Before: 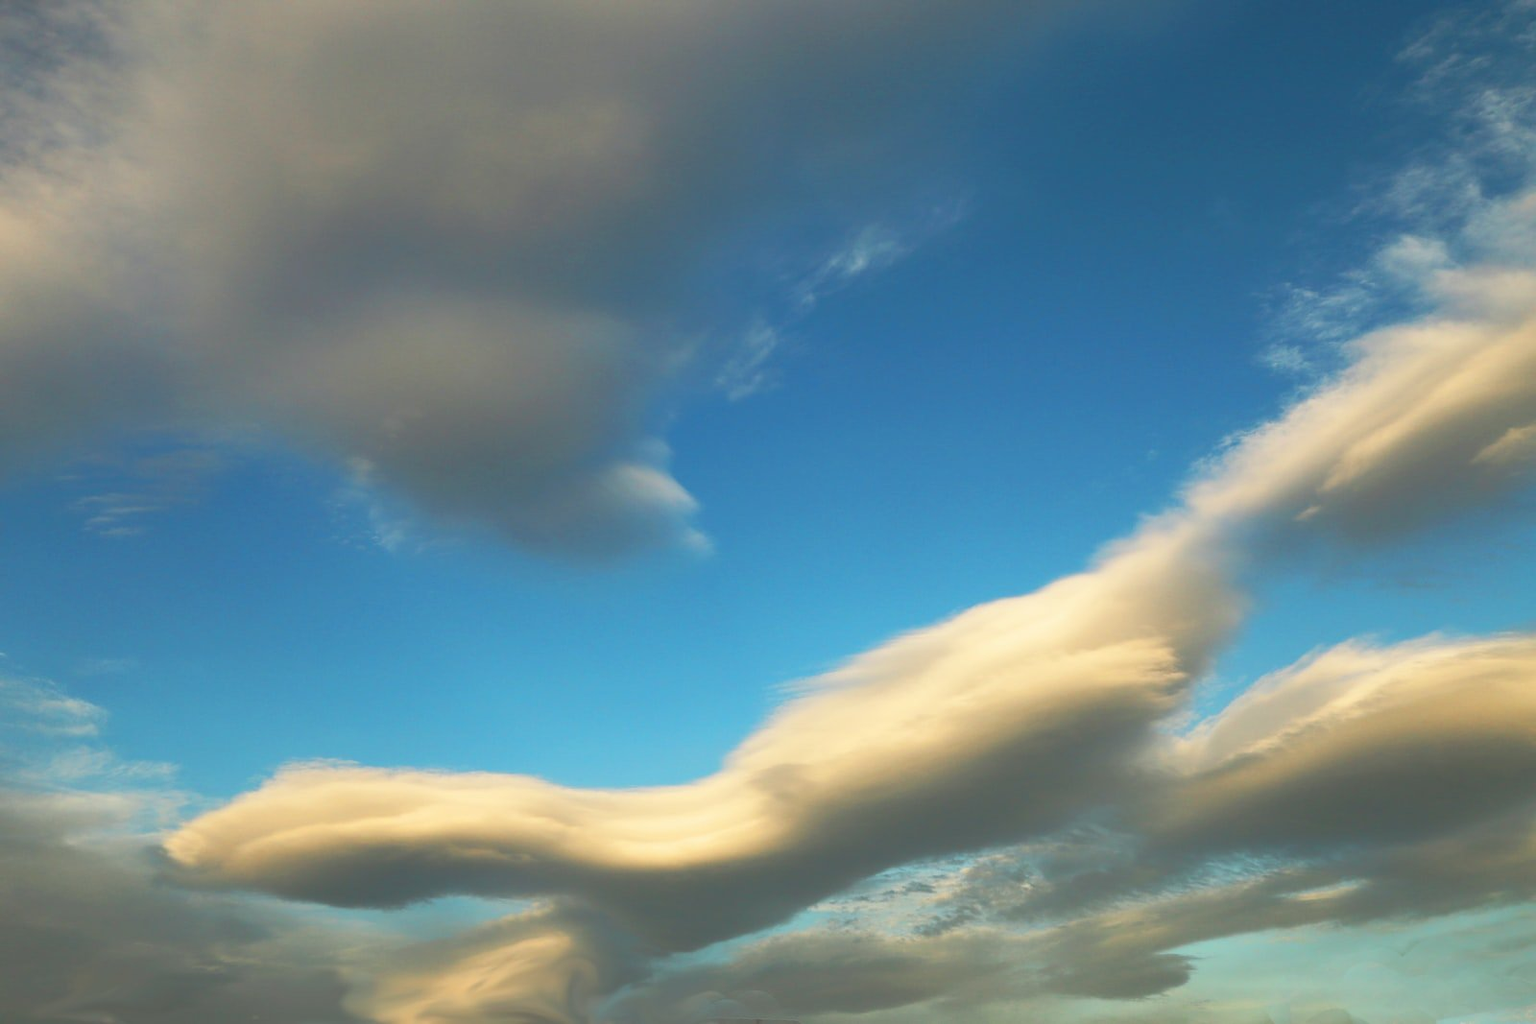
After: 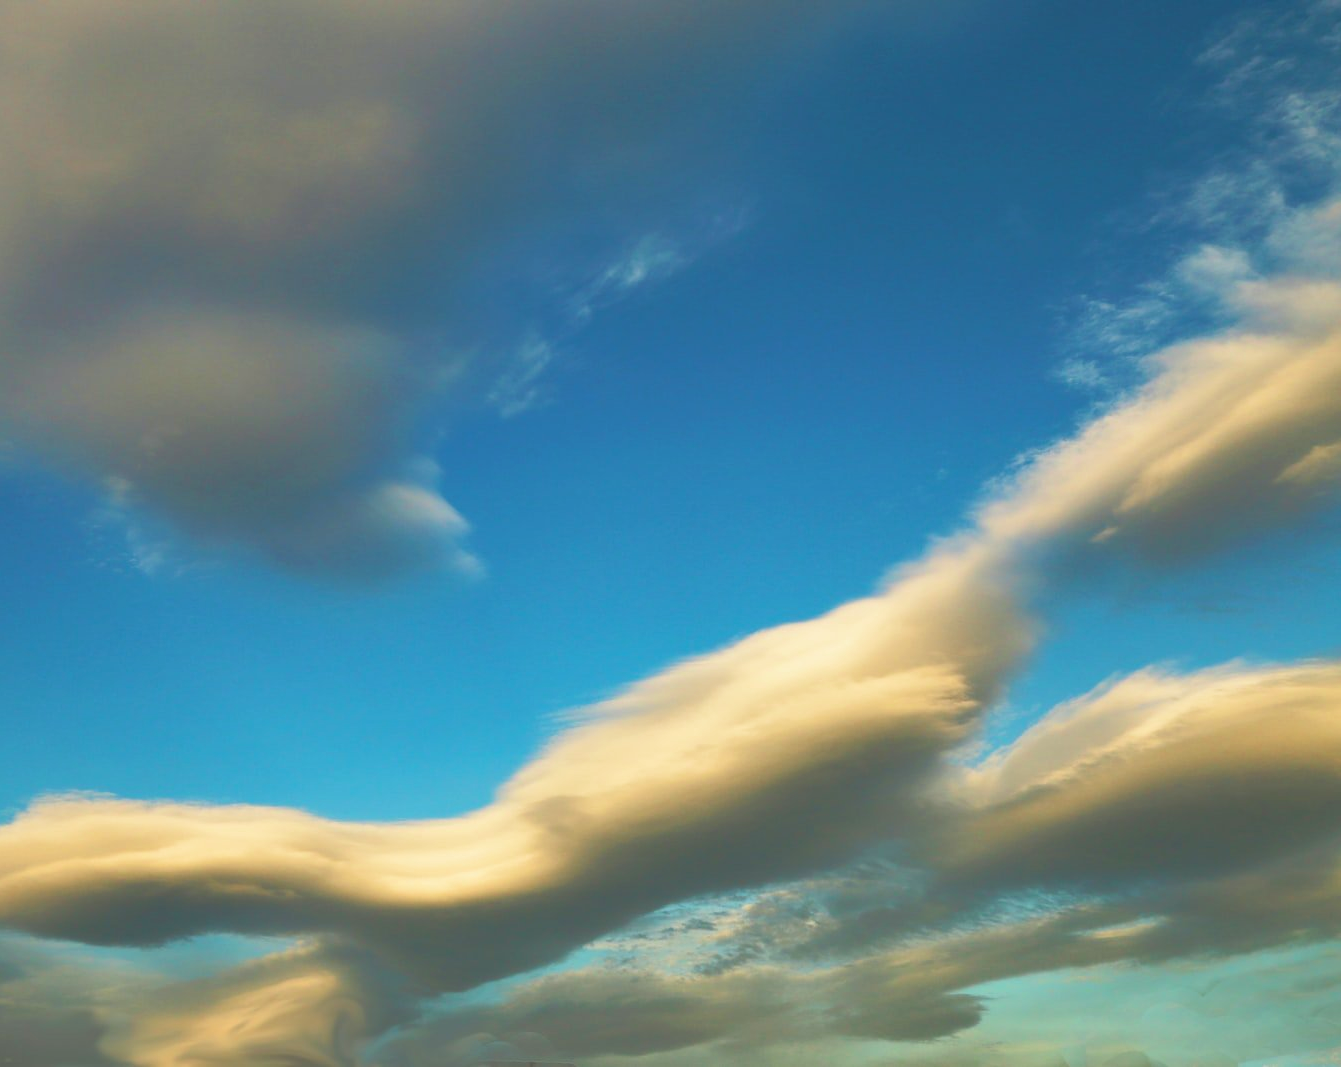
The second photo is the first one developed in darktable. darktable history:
shadows and highlights: soften with gaussian
tone curve: curves: ch0 [(0, 0) (0.003, 0.003) (0.011, 0.011) (0.025, 0.025) (0.044, 0.044) (0.069, 0.069) (0.1, 0.099) (0.136, 0.135) (0.177, 0.176) (0.224, 0.223) (0.277, 0.275) (0.335, 0.333) (0.399, 0.396) (0.468, 0.465) (0.543, 0.545) (0.623, 0.625) (0.709, 0.71) (0.801, 0.801) (0.898, 0.898) (1, 1)], preserve colors none
velvia: on, module defaults
crop: left 16.148%
